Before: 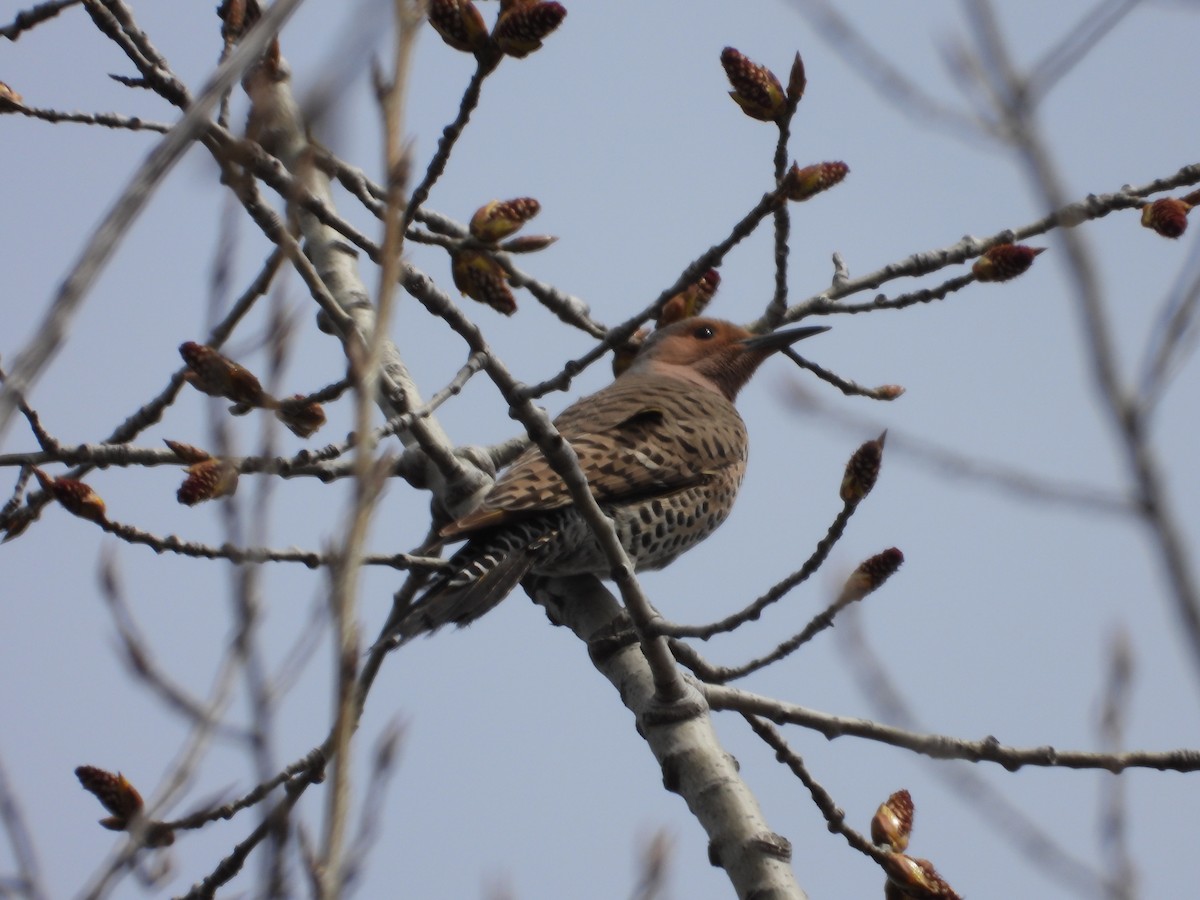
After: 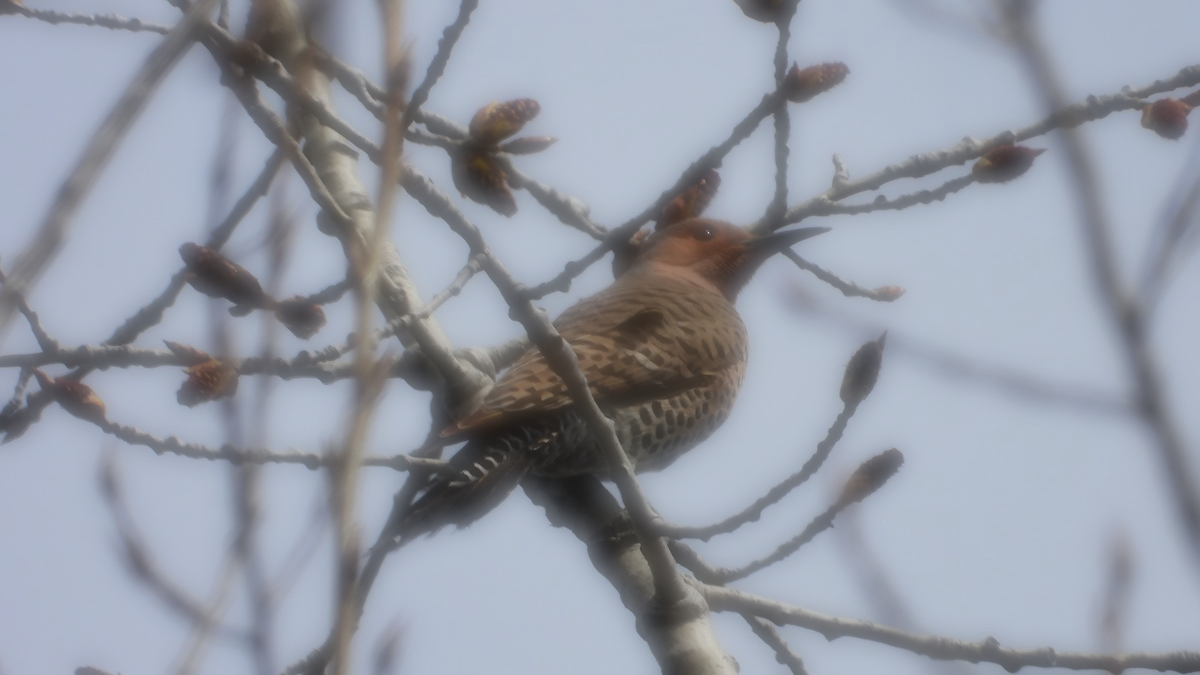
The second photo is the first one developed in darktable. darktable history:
soften: on, module defaults
crop: top 11.038%, bottom 13.962%
